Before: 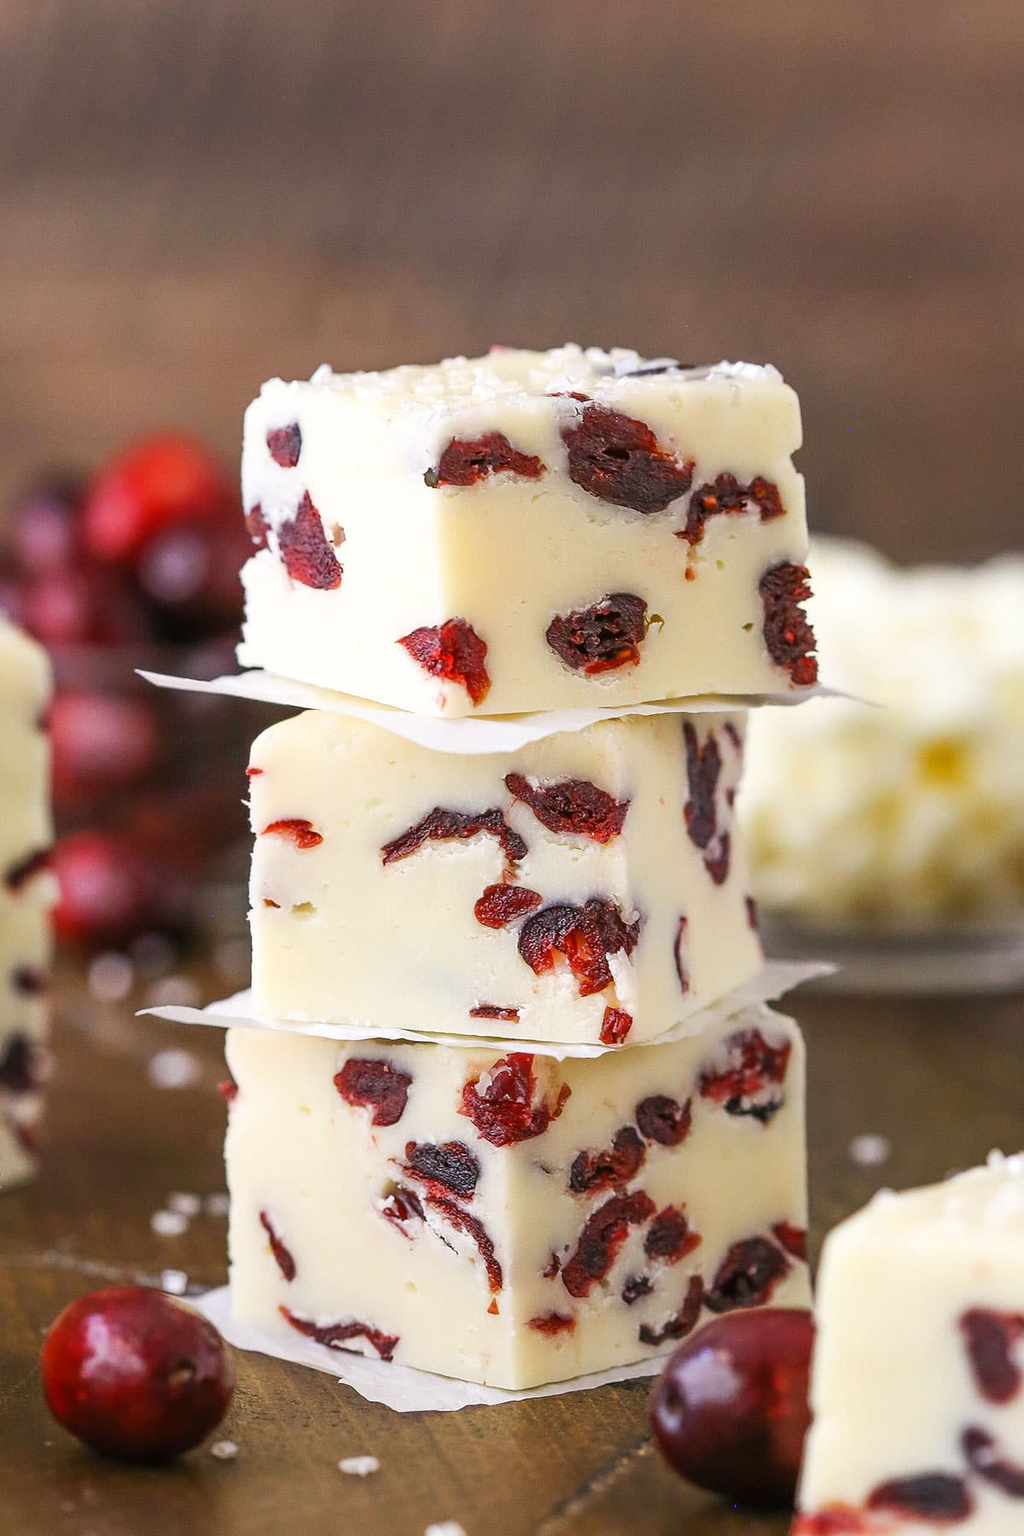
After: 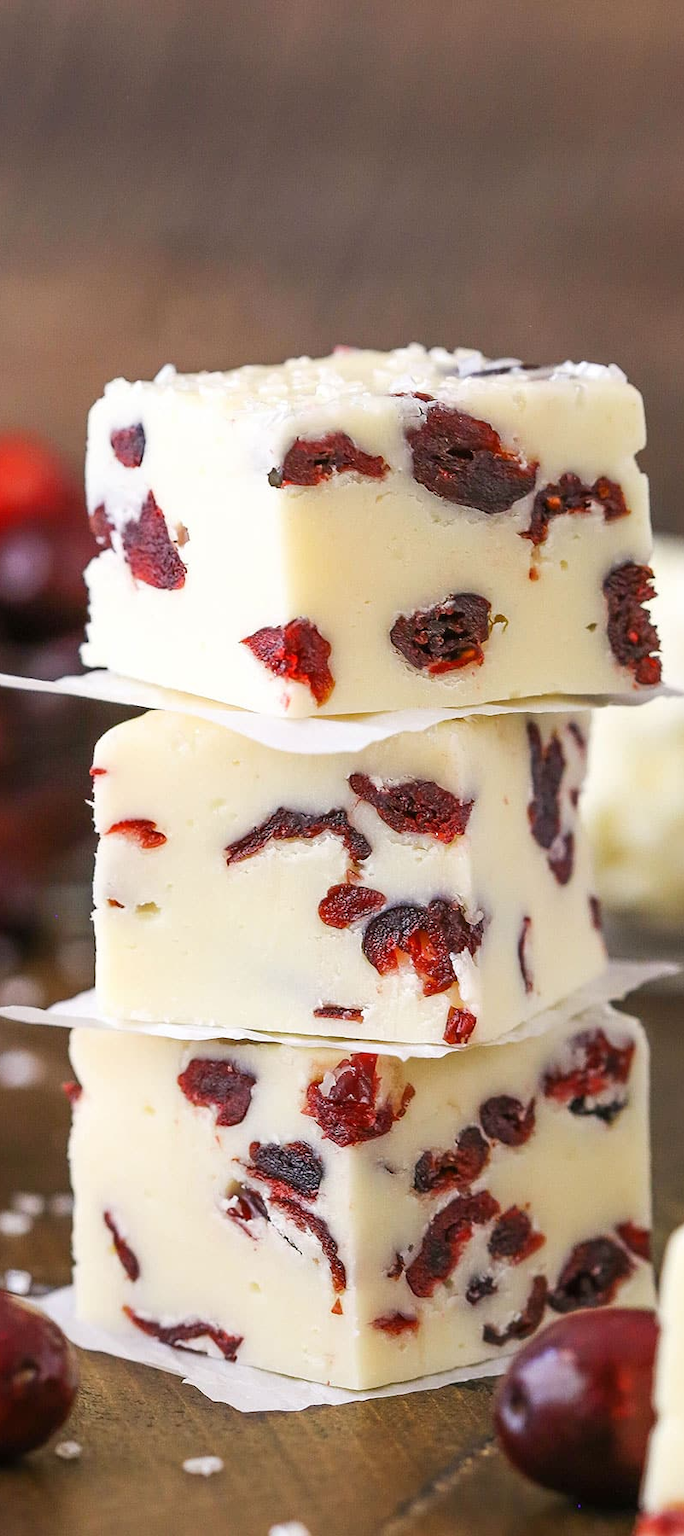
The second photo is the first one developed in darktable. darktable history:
crop and rotate: left 15.295%, right 17.816%
